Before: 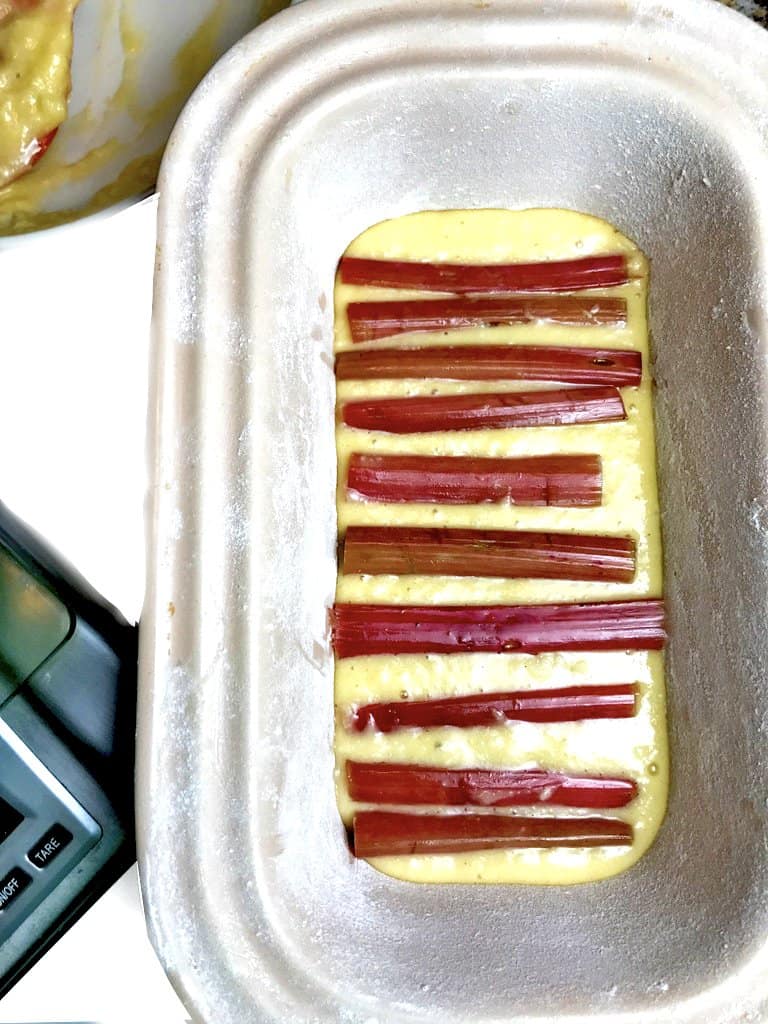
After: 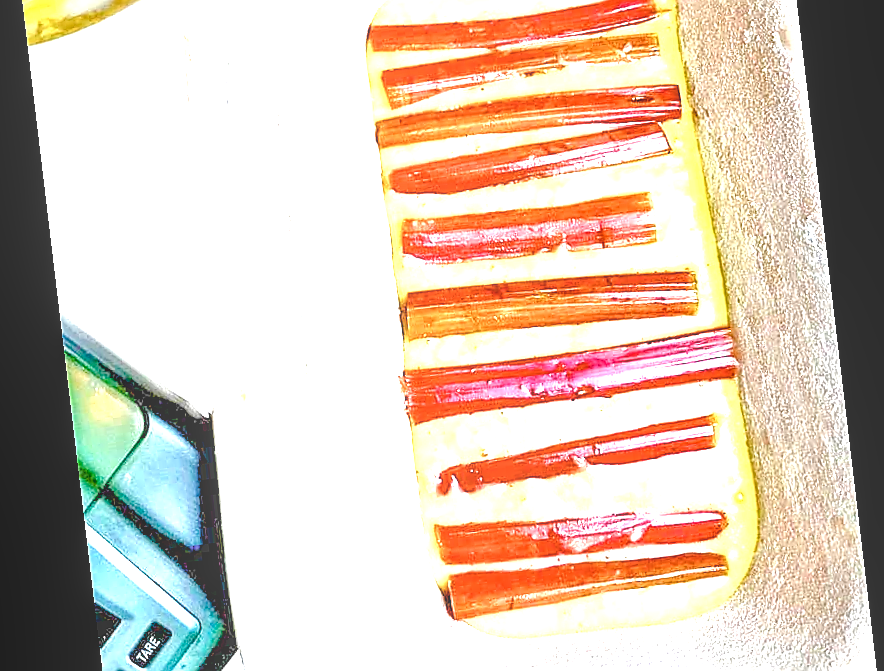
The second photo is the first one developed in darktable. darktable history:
tone equalizer: -8 EV 2 EV, -7 EV 2 EV, -6 EV 2 EV, -5 EV 2 EV, -4 EV 2 EV, -3 EV 1.5 EV, -2 EV 1 EV, -1 EV 0.5 EV
local contrast: highlights 74%, shadows 55%, detail 176%, midtone range 0.207
contrast brightness saturation: contrast 0.11, saturation -0.17
rotate and perspective: rotation -6.83°, automatic cropping off
sharpen: radius 1.4, amount 1.25, threshold 0.7
crop and rotate: top 25.357%, bottom 13.942%
color balance rgb: perceptual saturation grading › global saturation 35%, perceptual saturation grading › highlights -25%, perceptual saturation grading › shadows 50%
exposure: exposure 2 EV, compensate exposure bias true, compensate highlight preservation false
